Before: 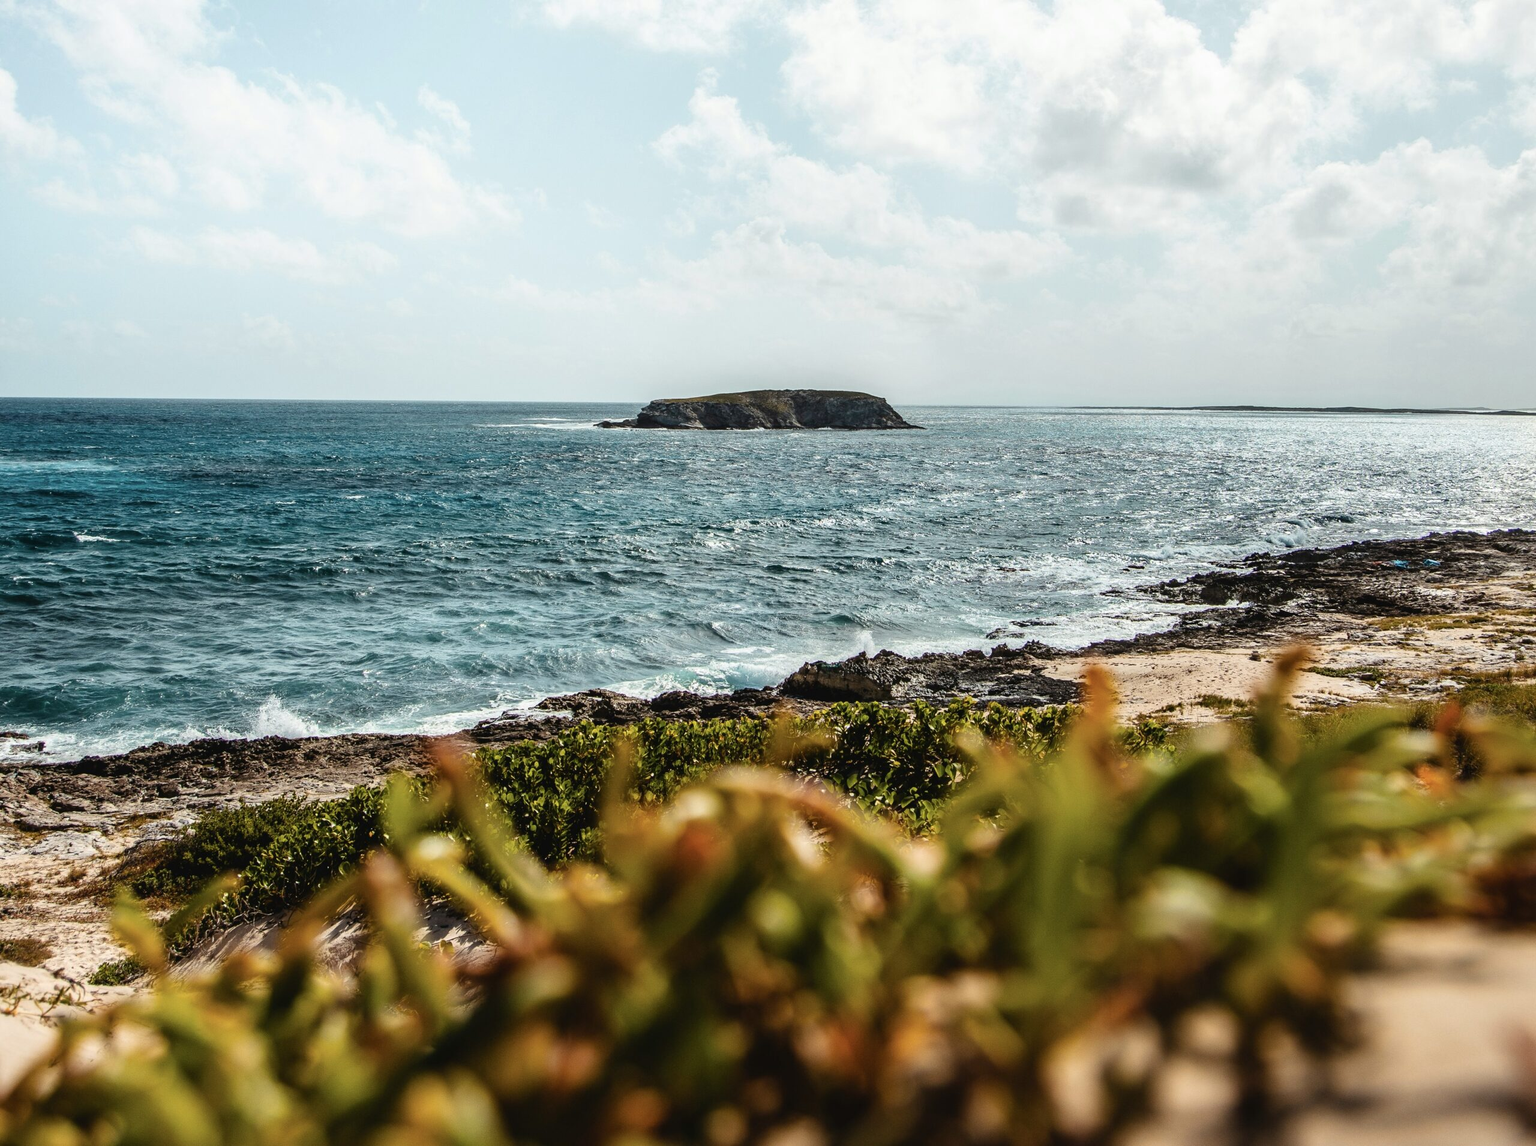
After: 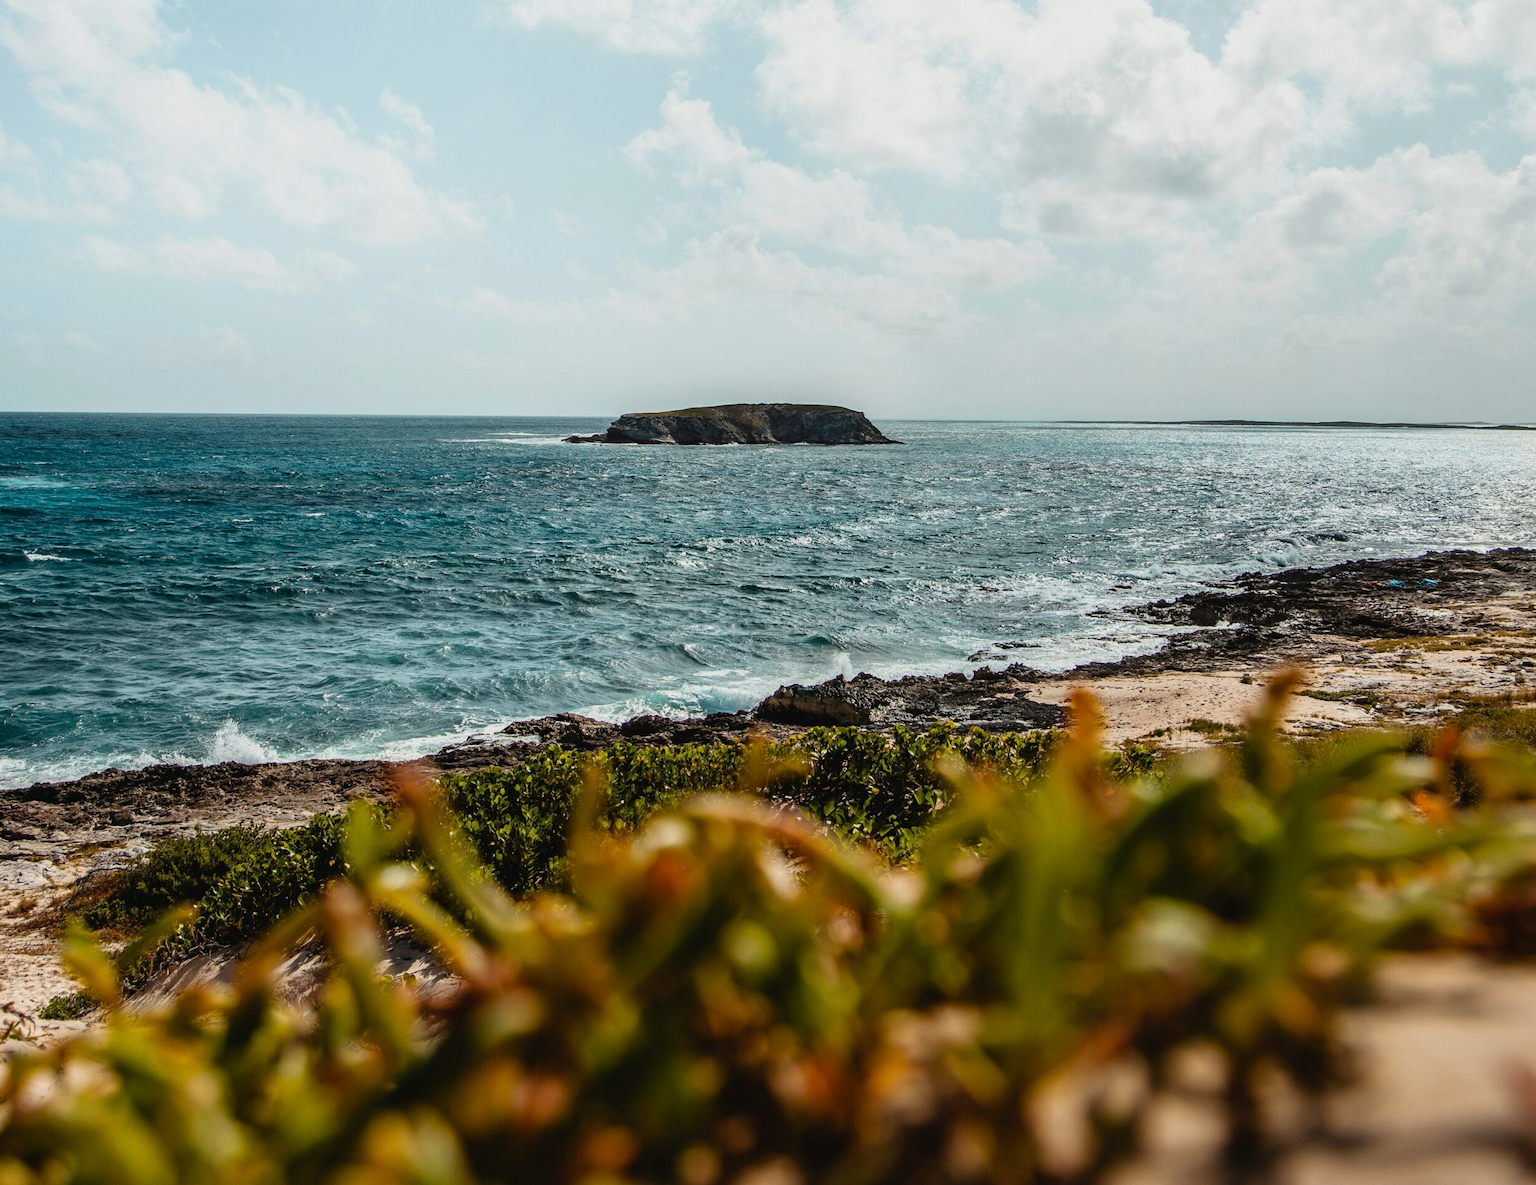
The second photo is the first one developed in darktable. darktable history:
crop and rotate: left 3.353%
tone equalizer: -8 EV 0.233 EV, -7 EV 0.382 EV, -6 EV 0.41 EV, -5 EV 0.247 EV, -3 EV -0.261 EV, -2 EV -0.423 EV, -1 EV -0.438 EV, +0 EV -0.248 EV, smoothing diameter 24.97%, edges refinement/feathering 13.69, preserve details guided filter
